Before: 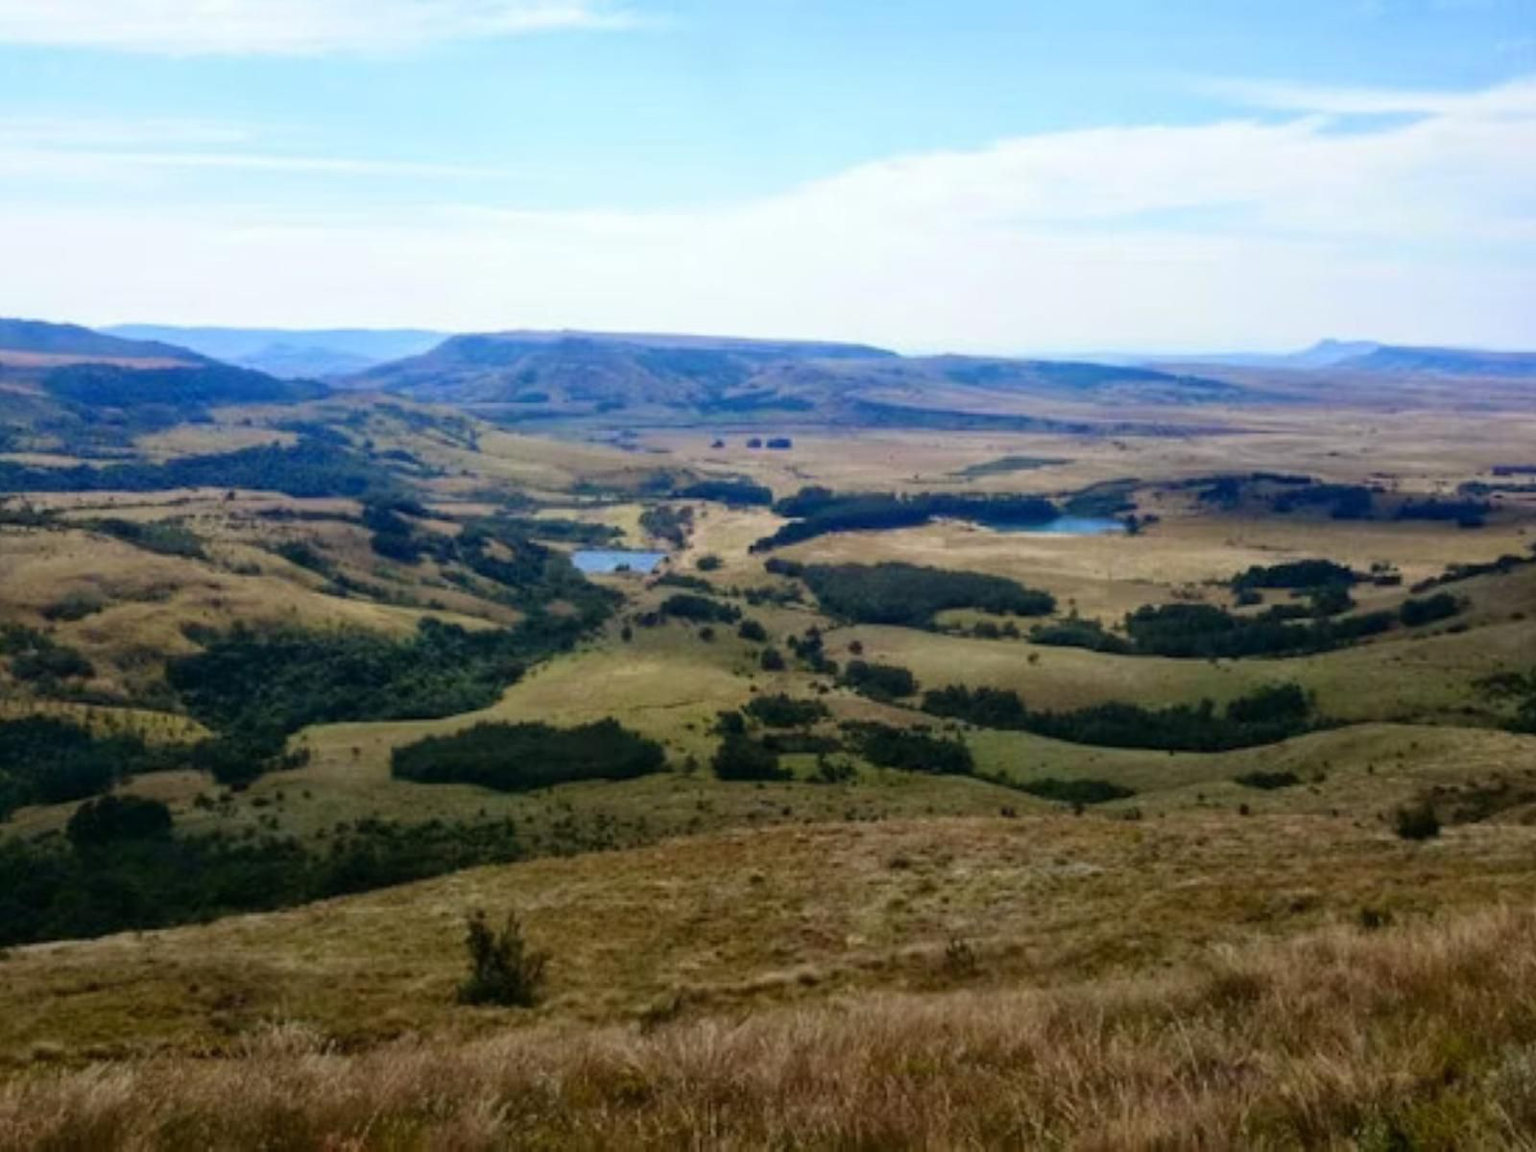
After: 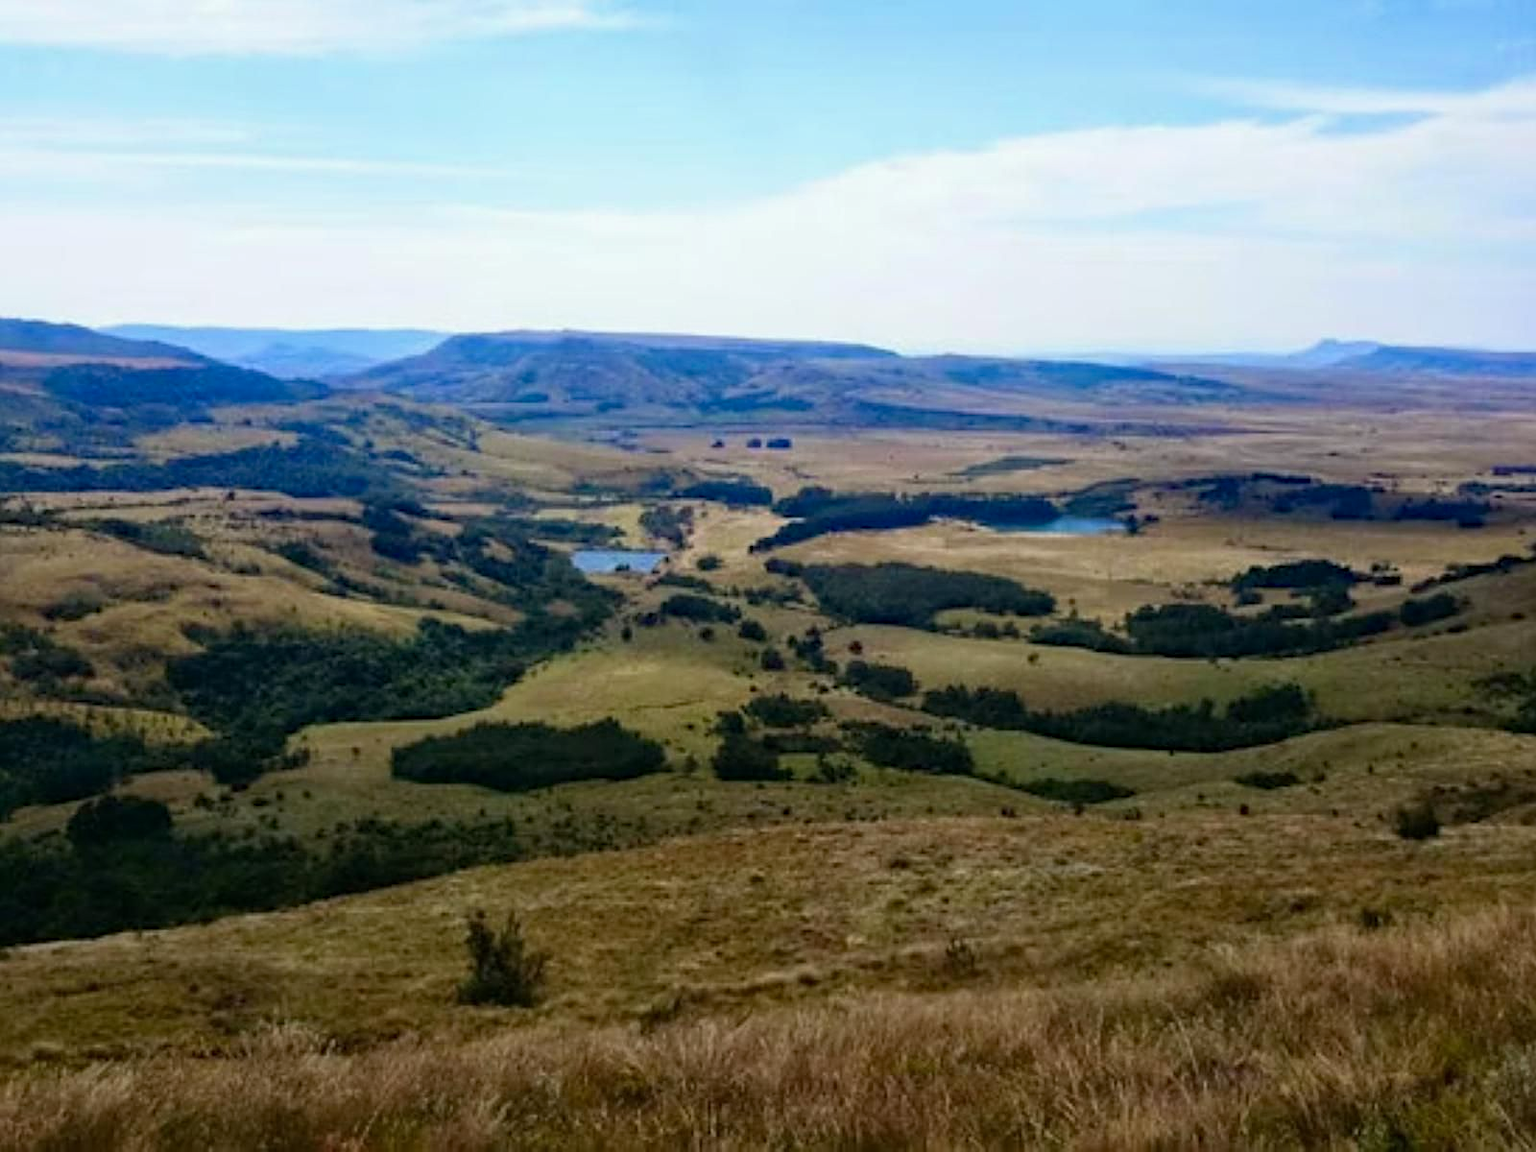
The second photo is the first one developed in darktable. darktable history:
tone equalizer: on, module defaults
exposure: exposure -0.071 EV, compensate highlight preservation false
haze removal: compatibility mode true
sharpen: amount 0.471
